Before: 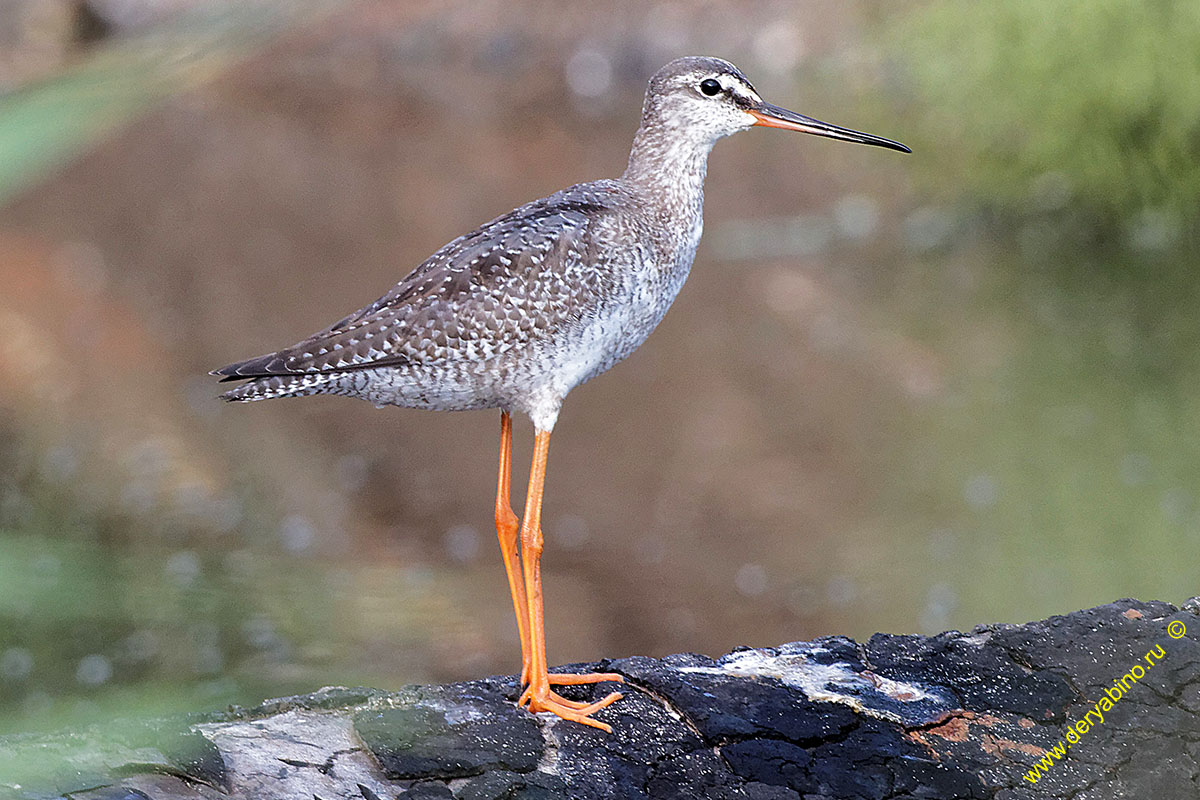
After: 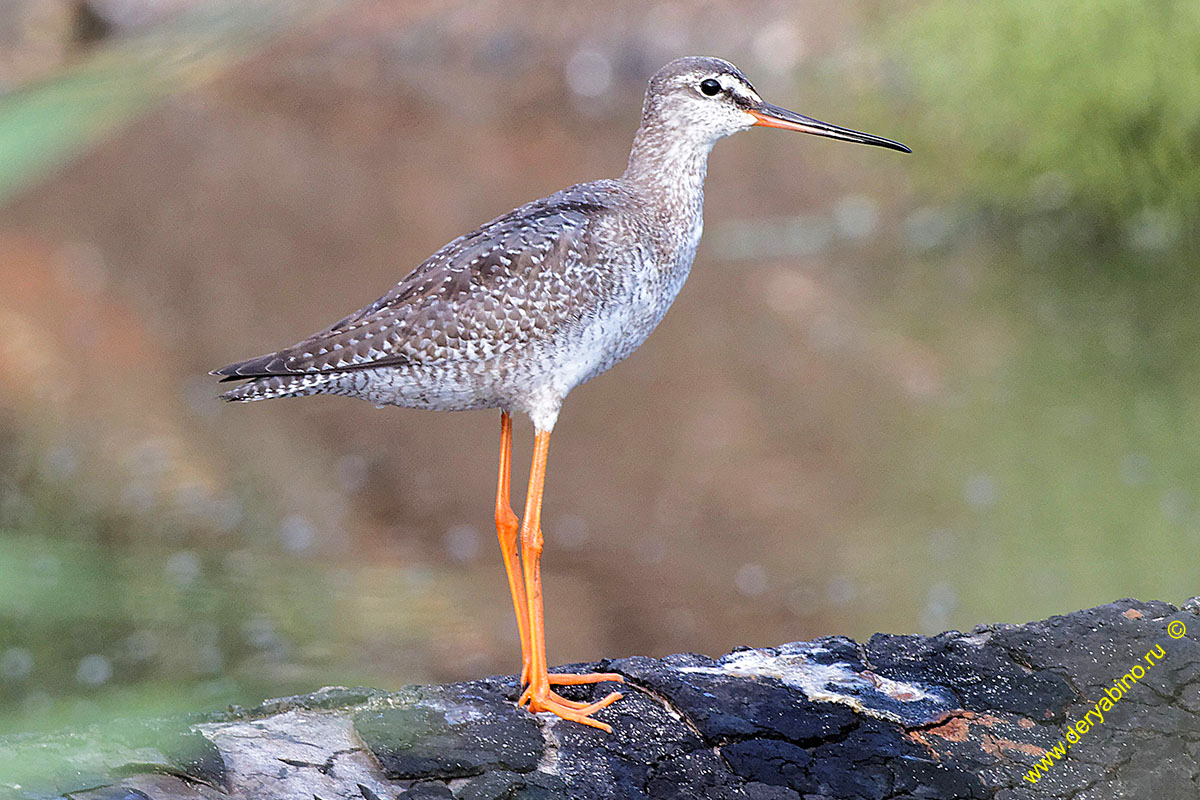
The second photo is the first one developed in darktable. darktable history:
contrast brightness saturation: contrast 0.028, brightness 0.065, saturation 0.123
